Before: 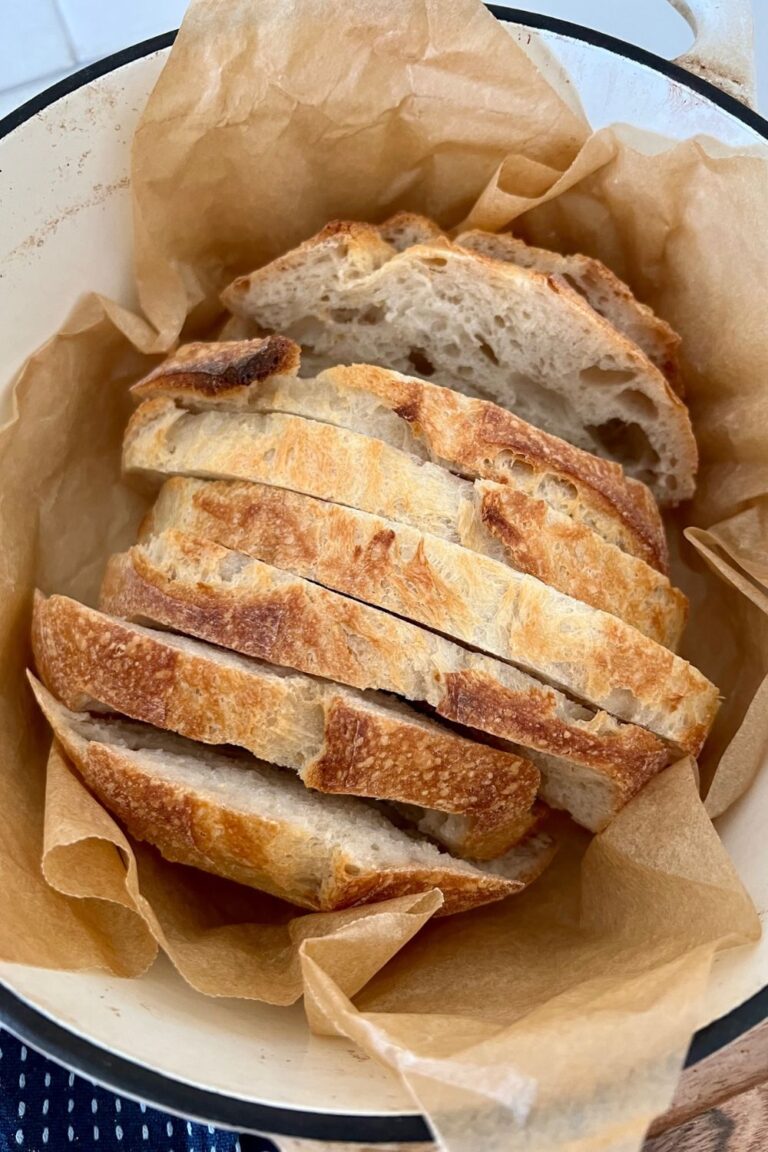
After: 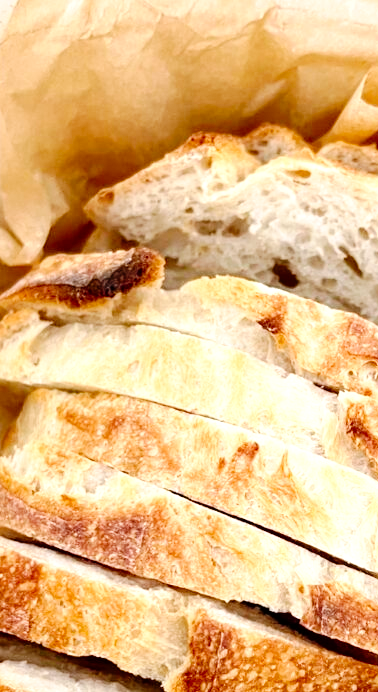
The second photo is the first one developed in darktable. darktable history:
crop: left 17.835%, top 7.675%, right 32.881%, bottom 32.213%
exposure: black level correction 0, exposure 0.7 EV, compensate exposure bias true, compensate highlight preservation false
tone curve: curves: ch0 [(0, 0) (0.003, 0) (0.011, 0.001) (0.025, 0.003) (0.044, 0.005) (0.069, 0.013) (0.1, 0.024) (0.136, 0.04) (0.177, 0.087) (0.224, 0.148) (0.277, 0.238) (0.335, 0.335) (0.399, 0.43) (0.468, 0.524) (0.543, 0.621) (0.623, 0.712) (0.709, 0.788) (0.801, 0.867) (0.898, 0.947) (1, 1)], preserve colors none
